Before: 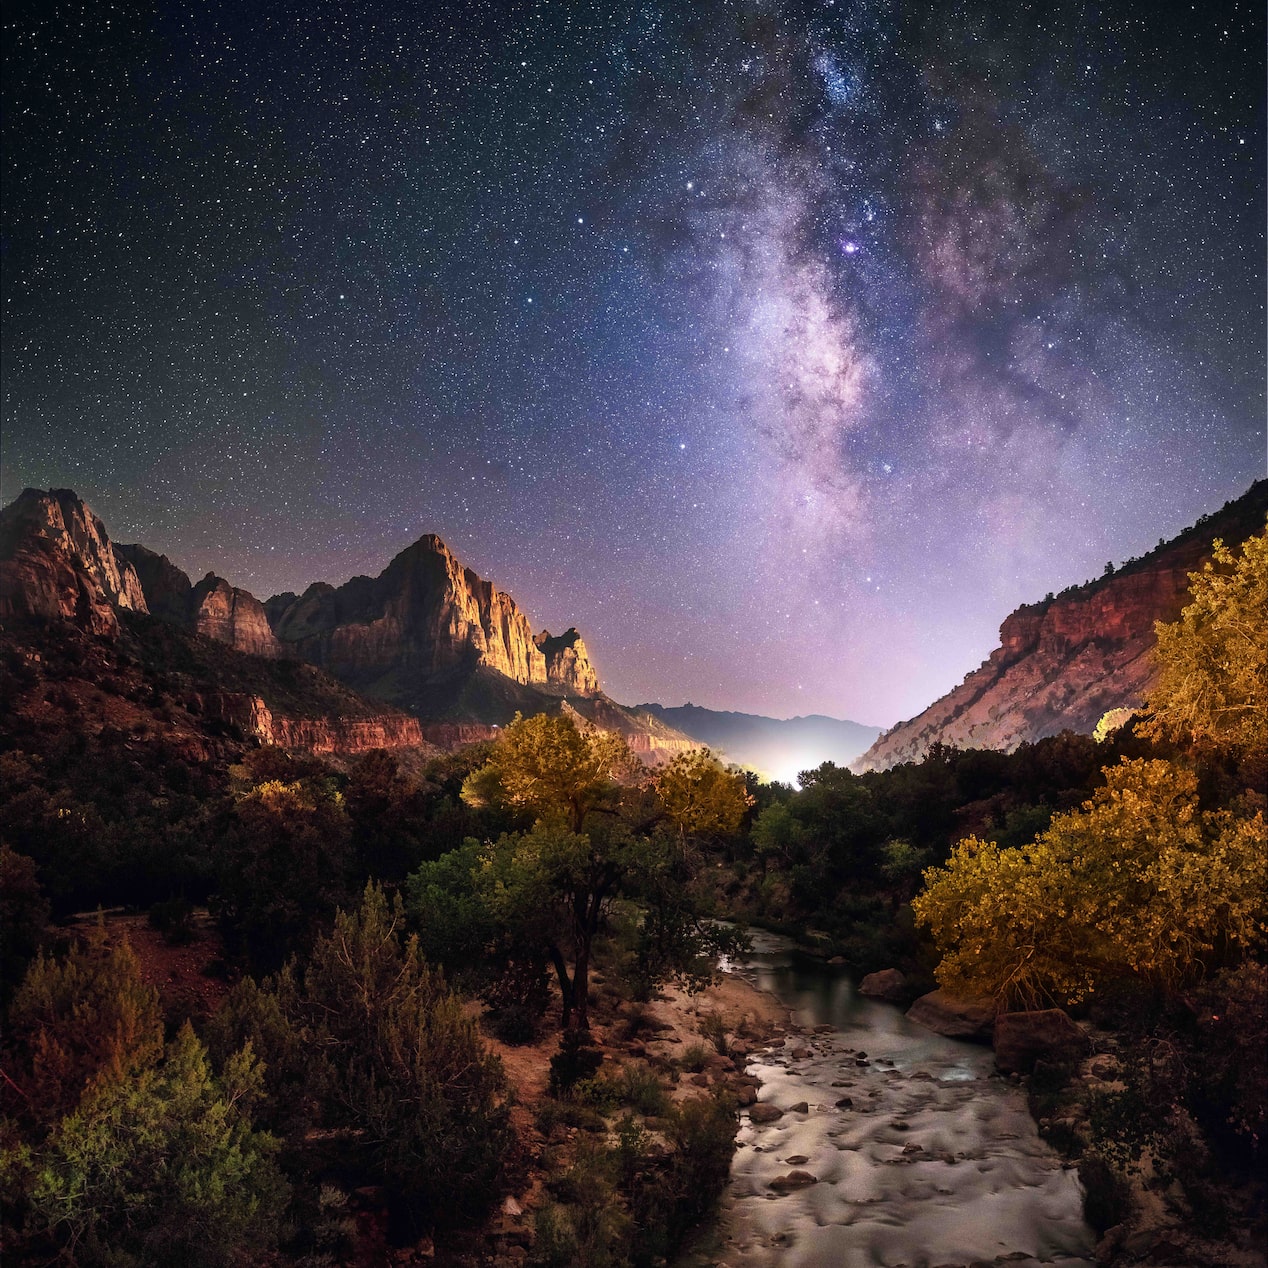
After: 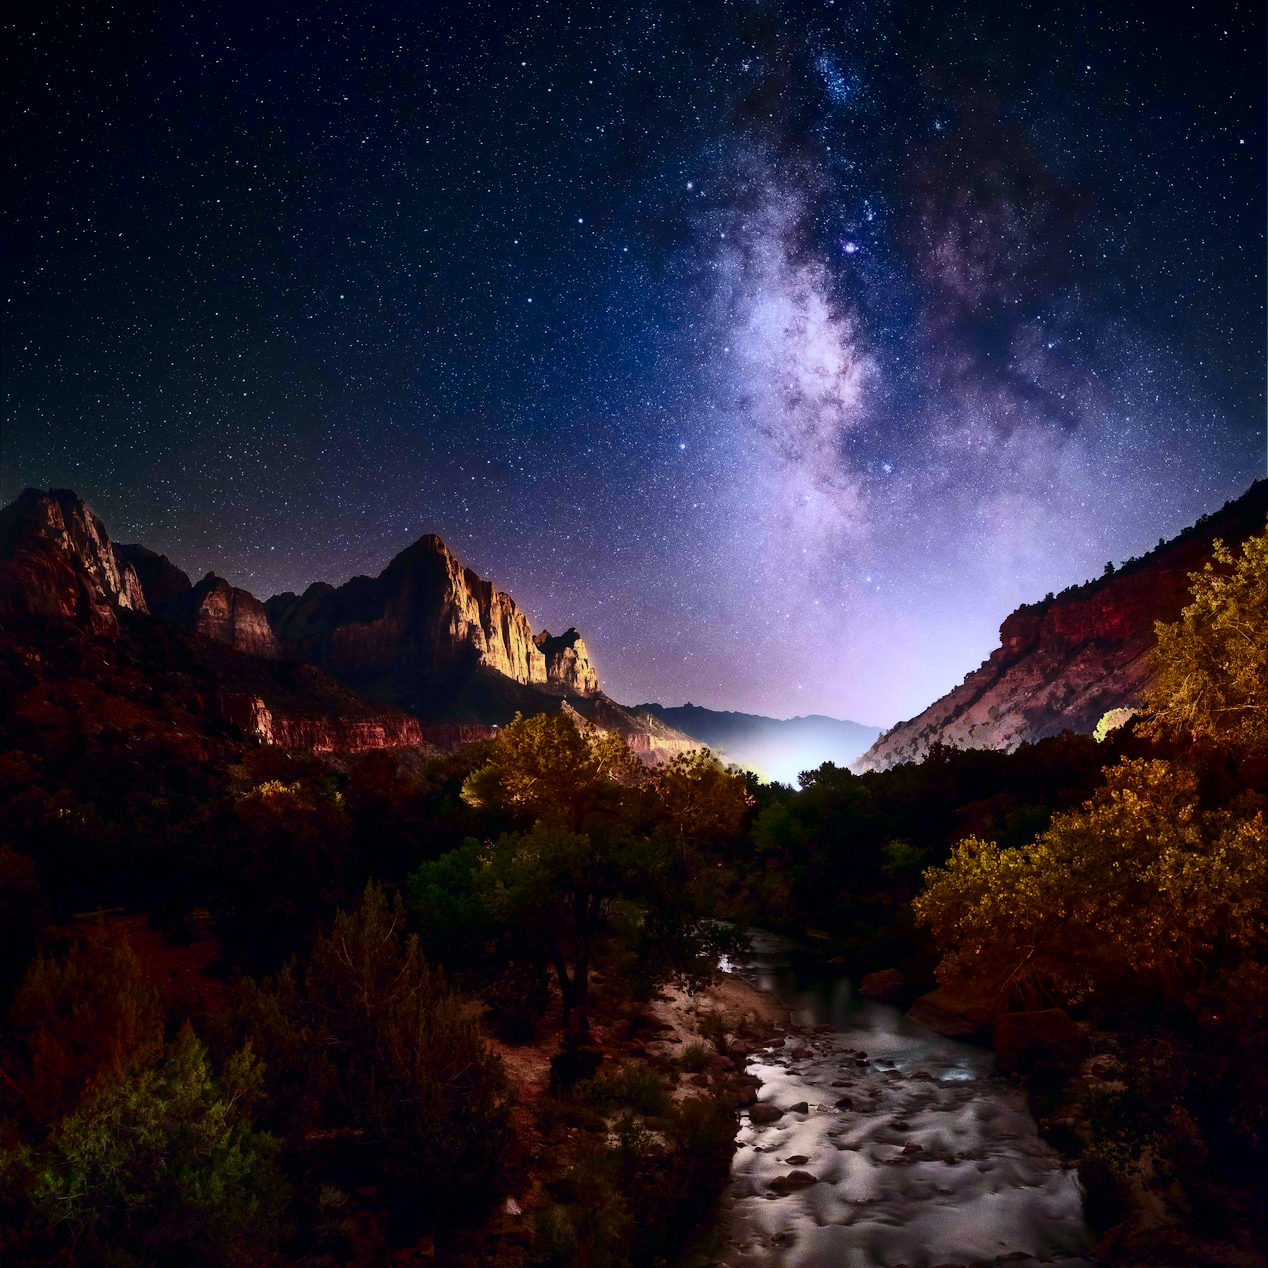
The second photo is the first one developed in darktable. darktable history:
contrast equalizer: octaves 7, y [[0.502, 0.505, 0.512, 0.529, 0.564, 0.588], [0.5 ×6], [0.502, 0.505, 0.512, 0.529, 0.564, 0.588], [0, 0.001, 0.001, 0.004, 0.008, 0.011], [0, 0.001, 0.001, 0.004, 0.008, 0.011]], mix -1
contrast brightness saturation: contrast 0.32, brightness -0.08, saturation 0.17
graduated density: on, module defaults
color calibration: x 0.37, y 0.377, temperature 4289.93 K
